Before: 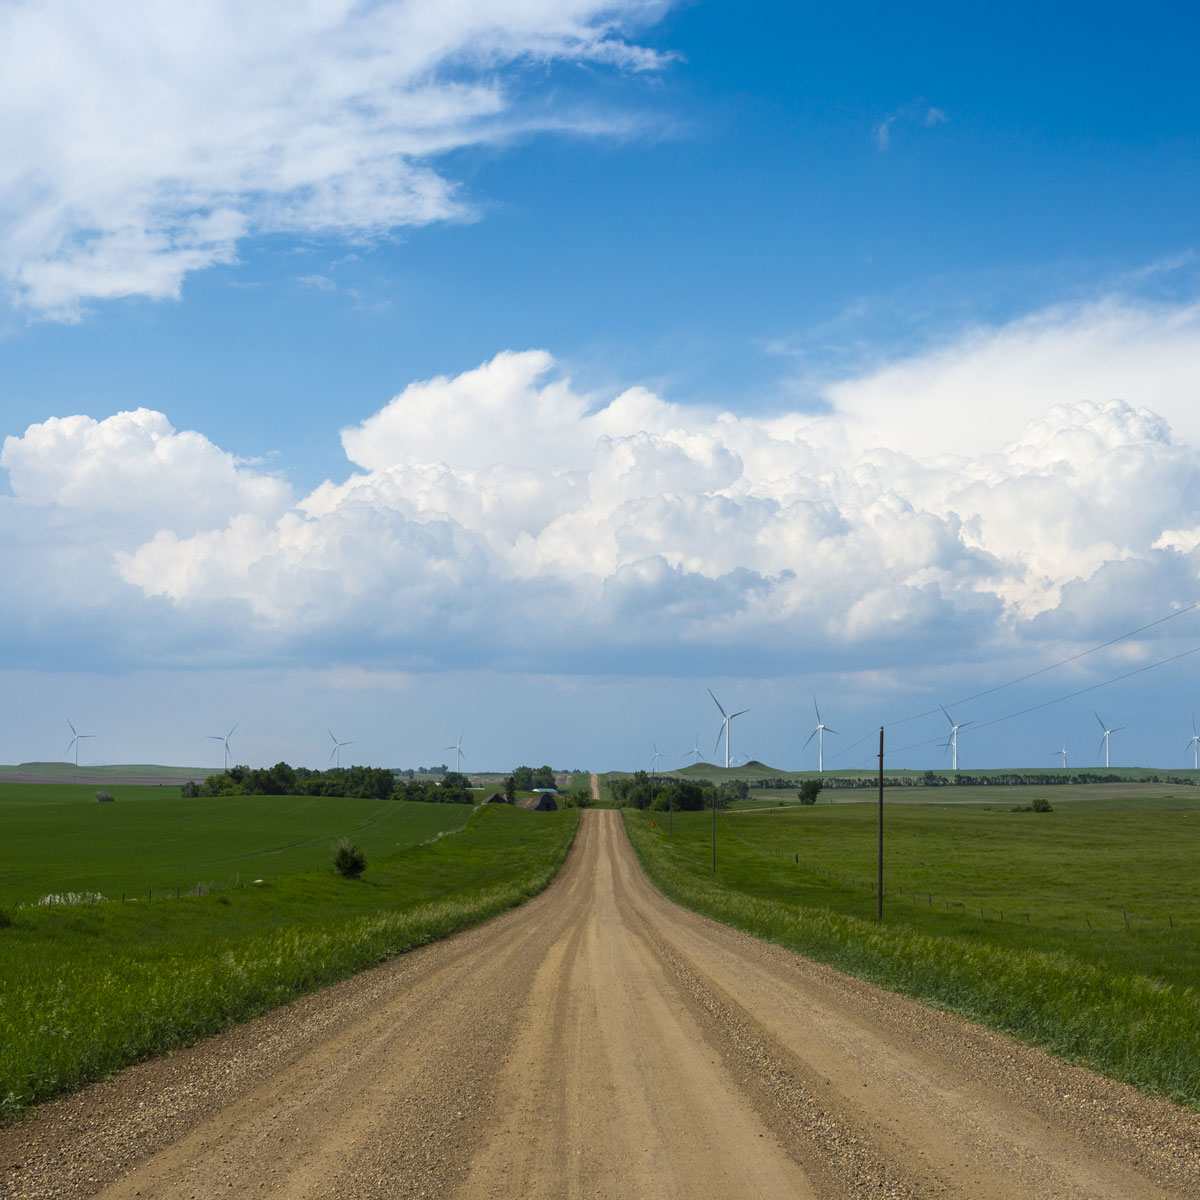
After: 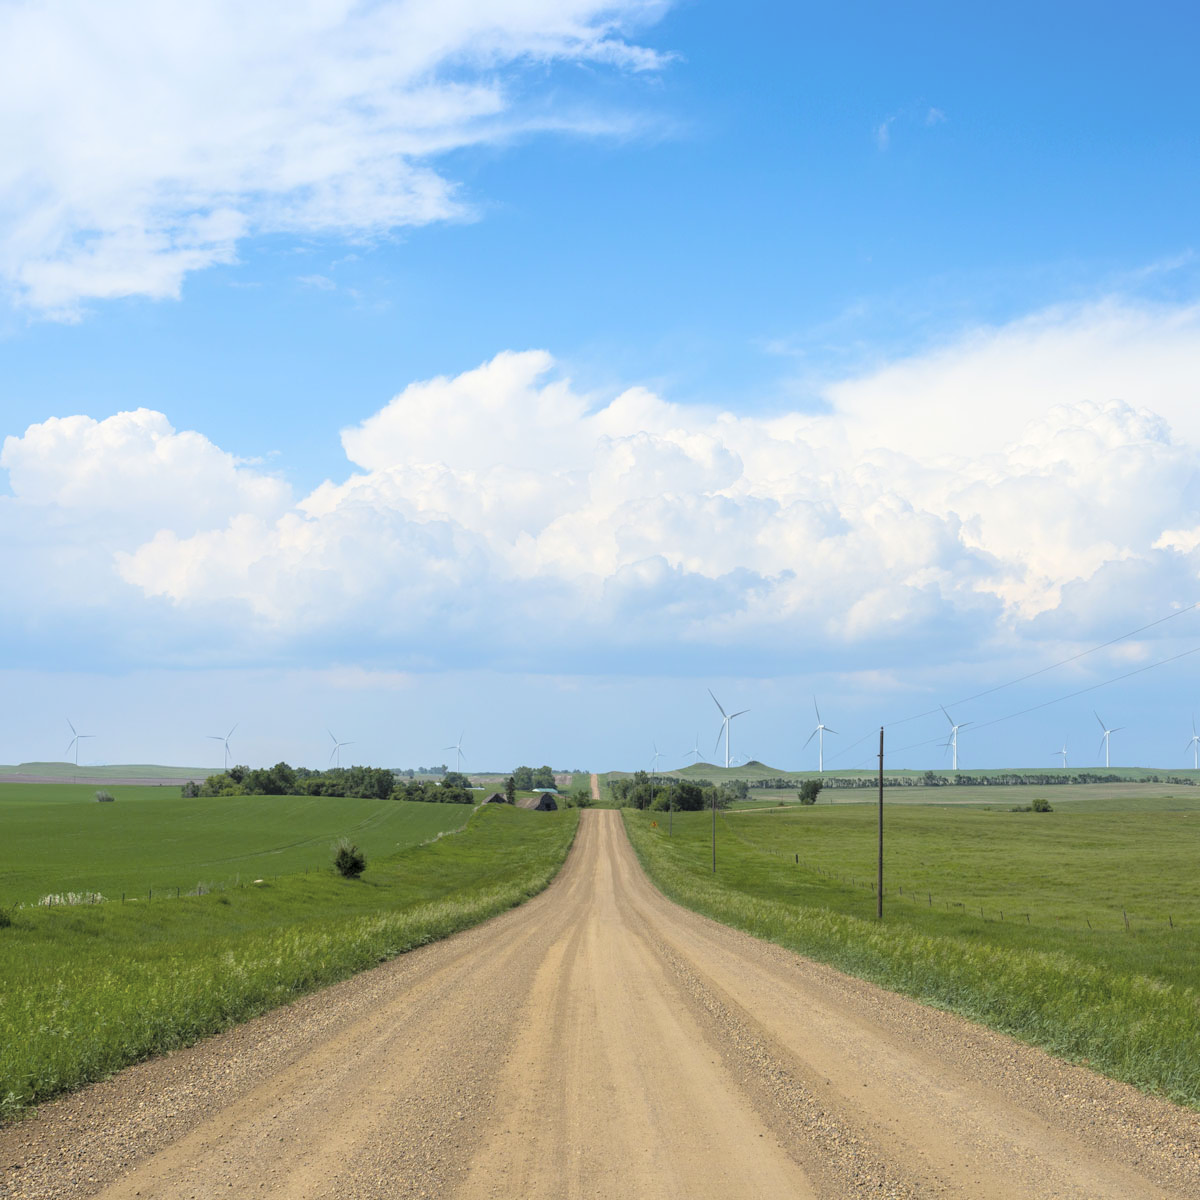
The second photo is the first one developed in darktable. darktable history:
global tonemap: drago (0.7, 100)
exposure: black level correction 0.001, compensate highlight preservation false
